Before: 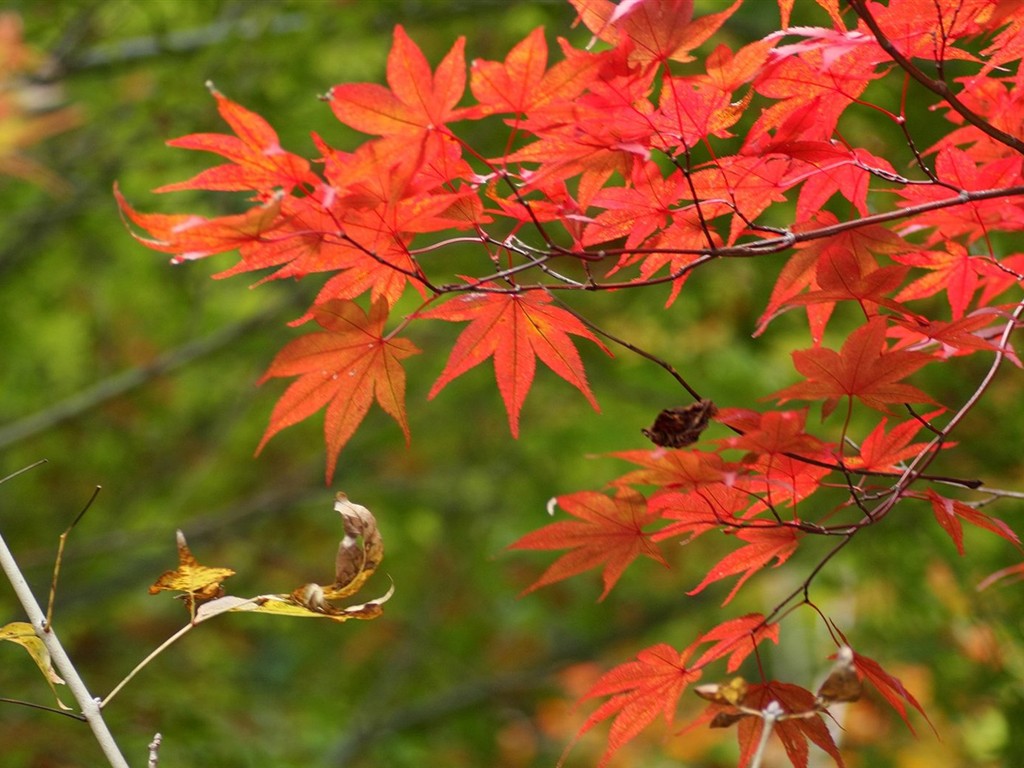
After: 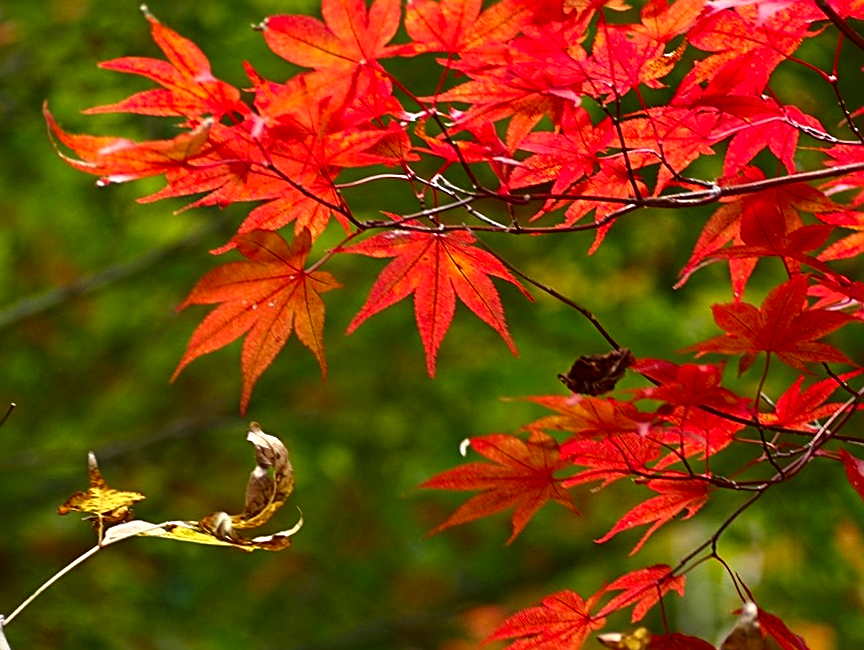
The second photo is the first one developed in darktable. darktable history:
contrast brightness saturation: brightness -0.199, saturation 0.084
sharpen: radius 2.531, amount 0.617
tone equalizer: -8 EV -0.444 EV, -7 EV -0.428 EV, -6 EV -0.342 EV, -5 EV -0.196 EV, -3 EV 0.217 EV, -2 EV 0.315 EV, -1 EV 0.399 EV, +0 EV 0.43 EV
crop and rotate: angle -2.93°, left 5.147%, top 5.159%, right 4.767%, bottom 4.54%
